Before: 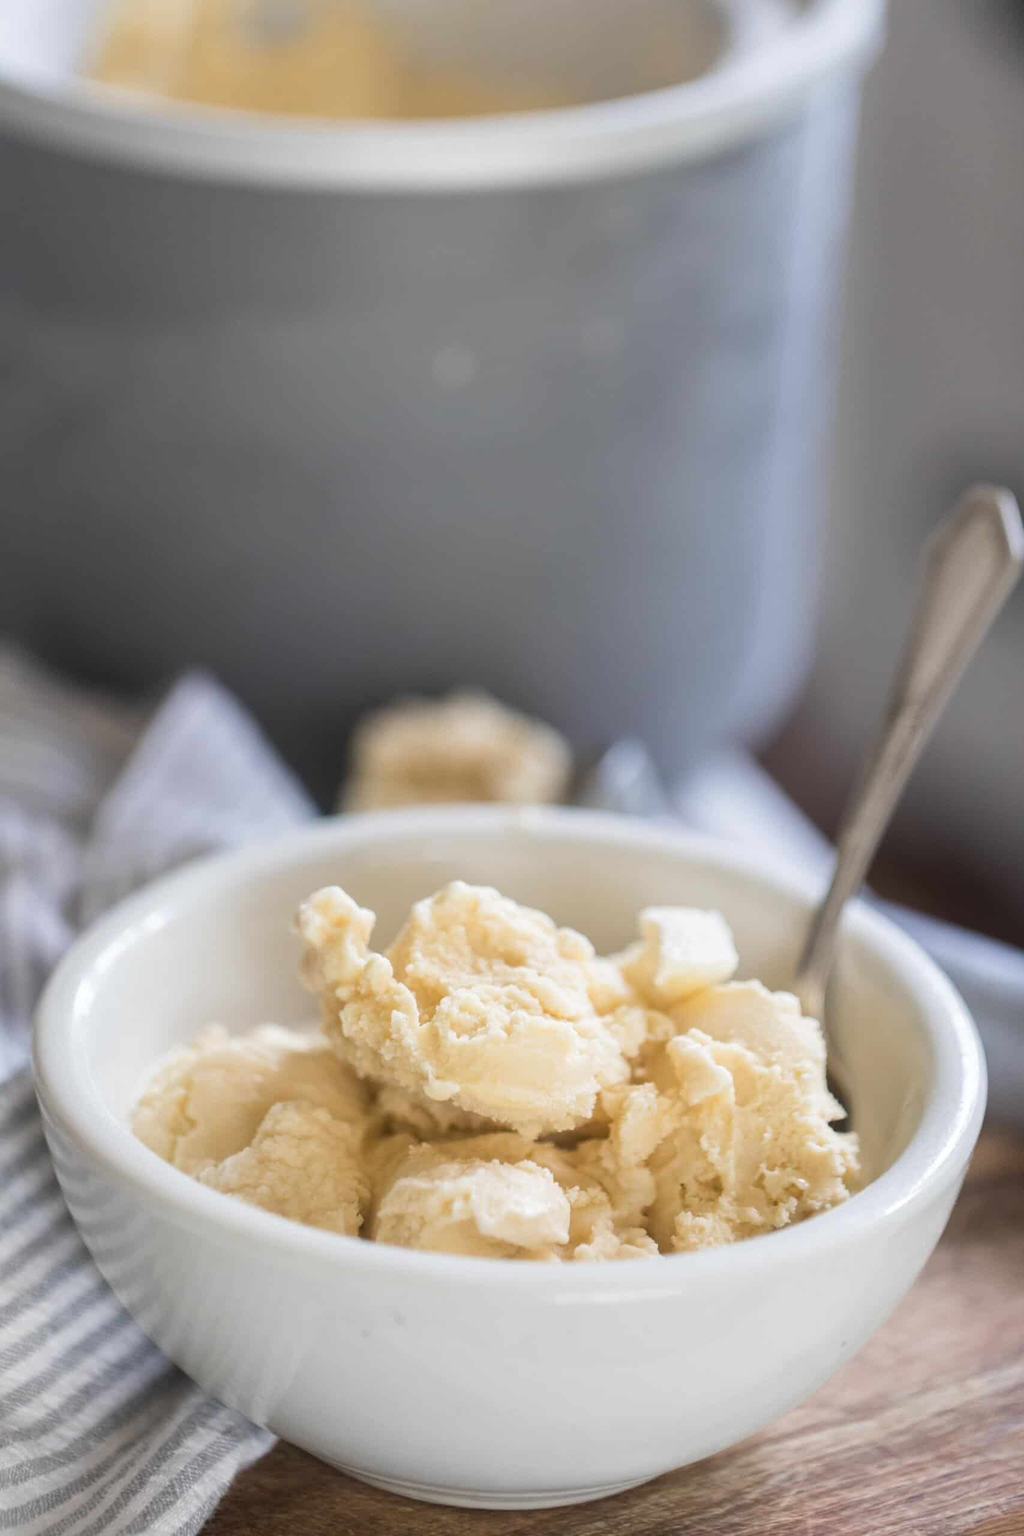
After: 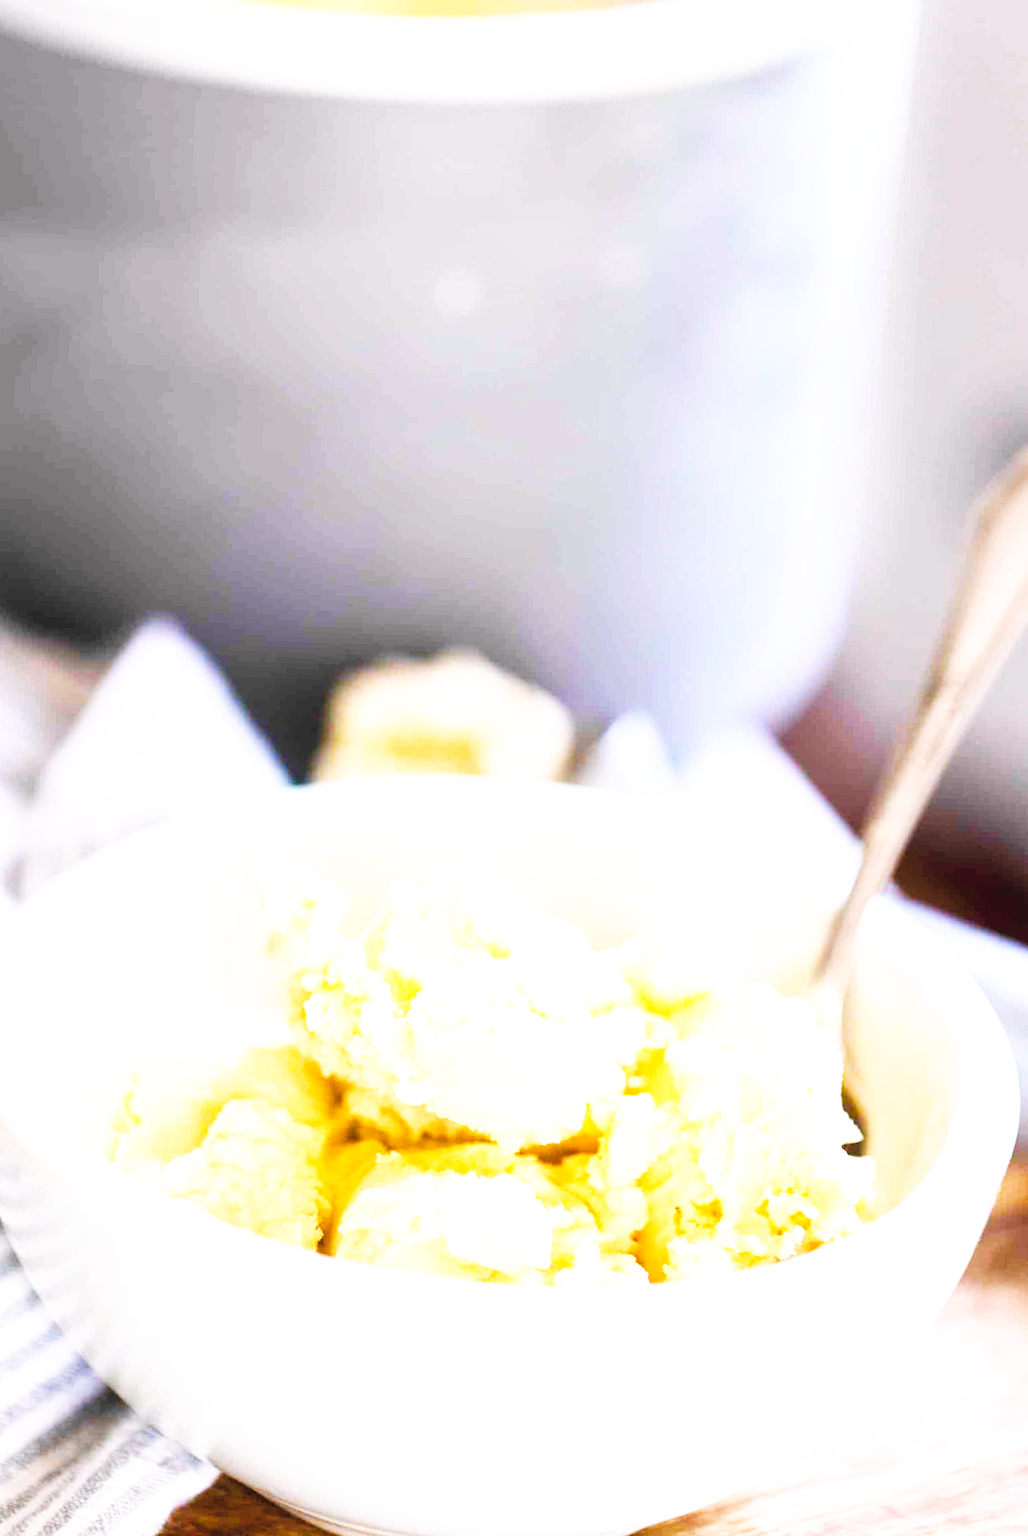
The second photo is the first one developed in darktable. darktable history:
contrast brightness saturation: brightness 0.124
tone equalizer: -8 EV -0.414 EV, -7 EV -0.407 EV, -6 EV -0.303 EV, -5 EV -0.254 EV, -3 EV 0.242 EV, -2 EV 0.341 EV, -1 EV 0.366 EV, +0 EV 0.42 EV, smoothing diameter 24.84%, edges refinement/feathering 8.07, preserve details guided filter
crop and rotate: angle -2.09°, left 3.096%, top 4.209%, right 1.373%, bottom 0.607%
color balance rgb: highlights gain › chroma 1.492%, highlights gain › hue 311.87°, linear chroma grading › global chroma 15.042%, perceptual saturation grading › global saturation 24.964%, perceptual saturation grading › highlights -27.912%, perceptual saturation grading › shadows 33.25%, perceptual brilliance grading › global brilliance 15.083%, perceptual brilliance grading › shadows -34.646%, global vibrance 20%
base curve: curves: ch0 [(0, 0) (0.007, 0.004) (0.027, 0.03) (0.046, 0.07) (0.207, 0.54) (0.442, 0.872) (0.673, 0.972) (1, 1)], preserve colors none
exposure: black level correction 0.007, exposure 0.16 EV, compensate highlight preservation false
